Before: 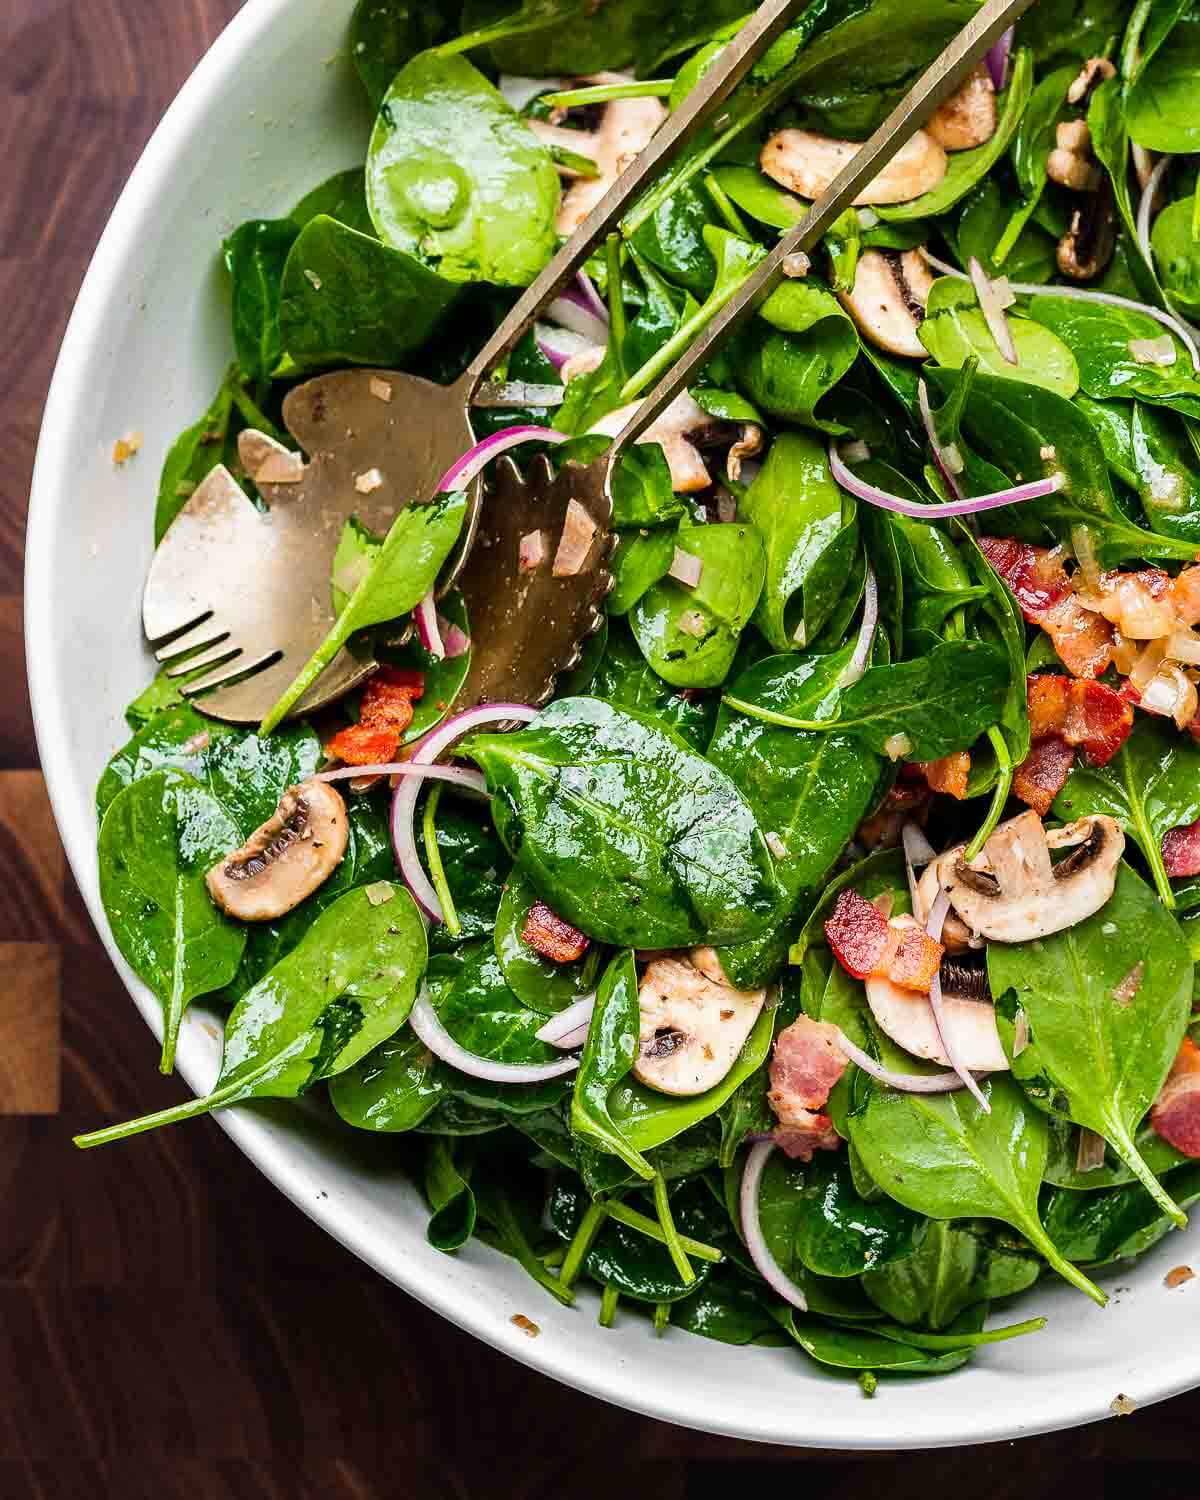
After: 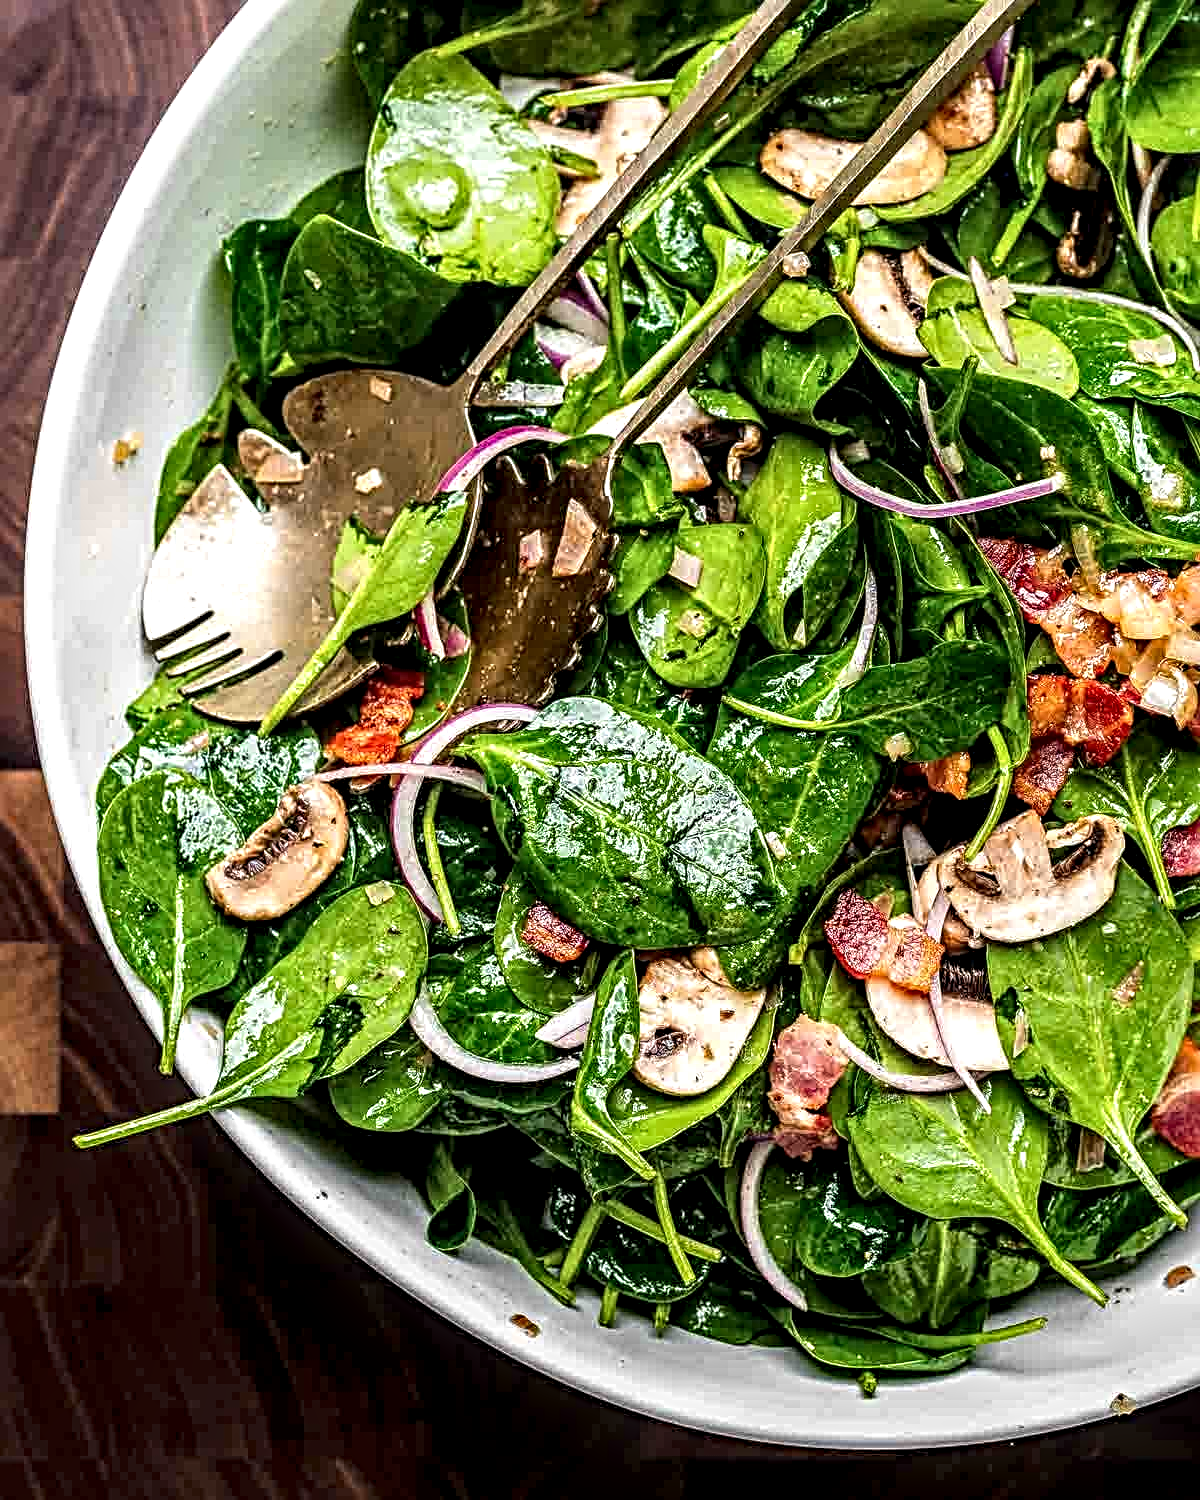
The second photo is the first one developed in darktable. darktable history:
local contrast: highlights 19%, detail 186%
sharpen: radius 4.883
